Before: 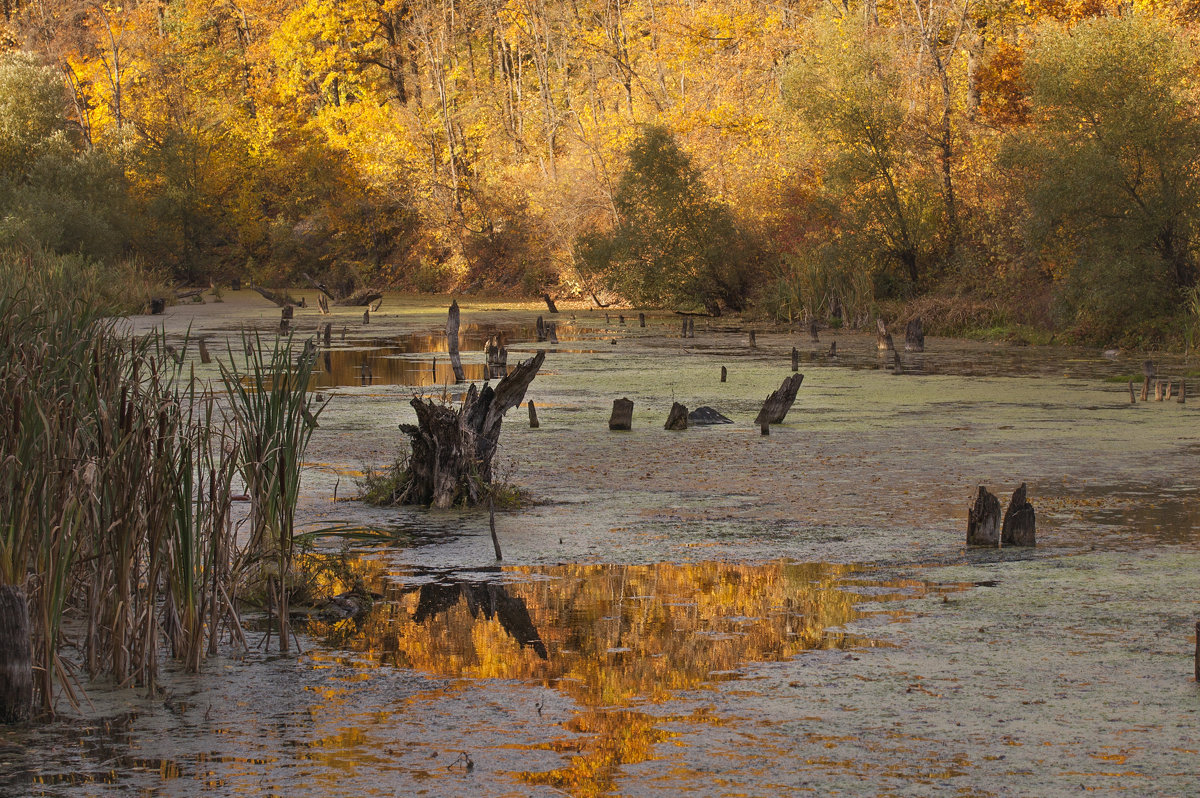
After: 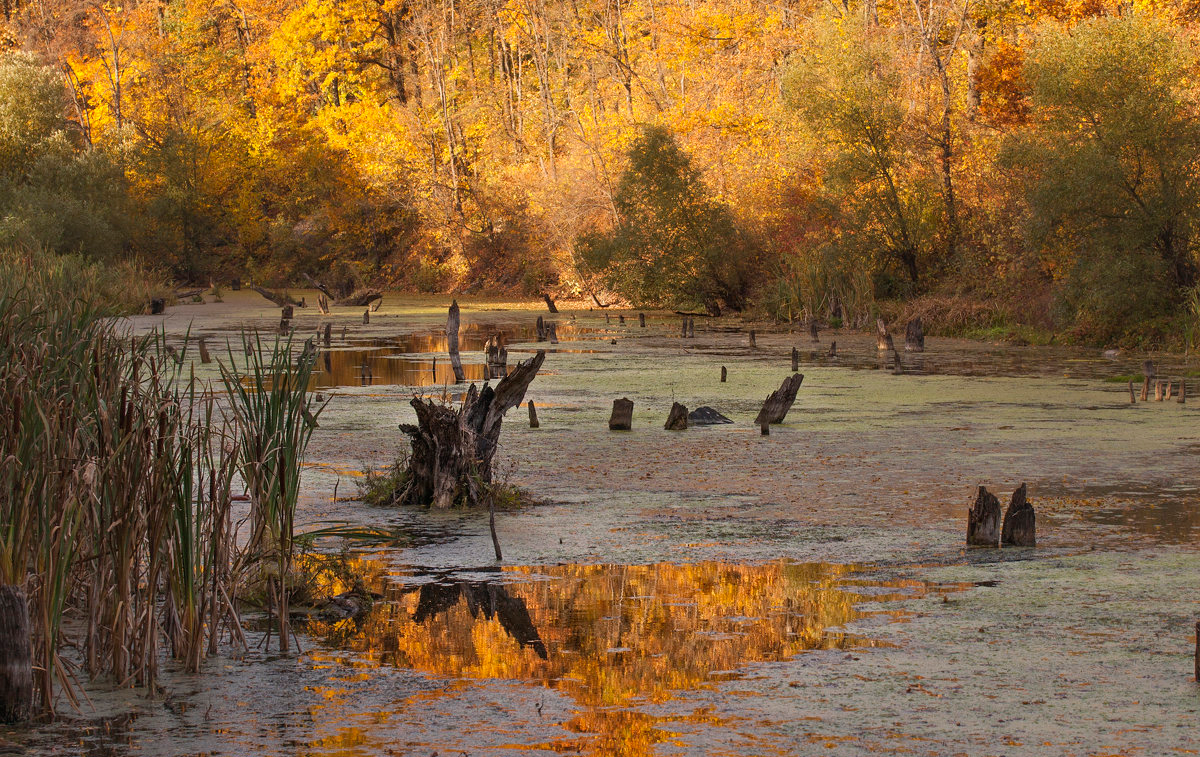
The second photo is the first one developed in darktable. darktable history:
crop and rotate: top 0.005%, bottom 5.057%
